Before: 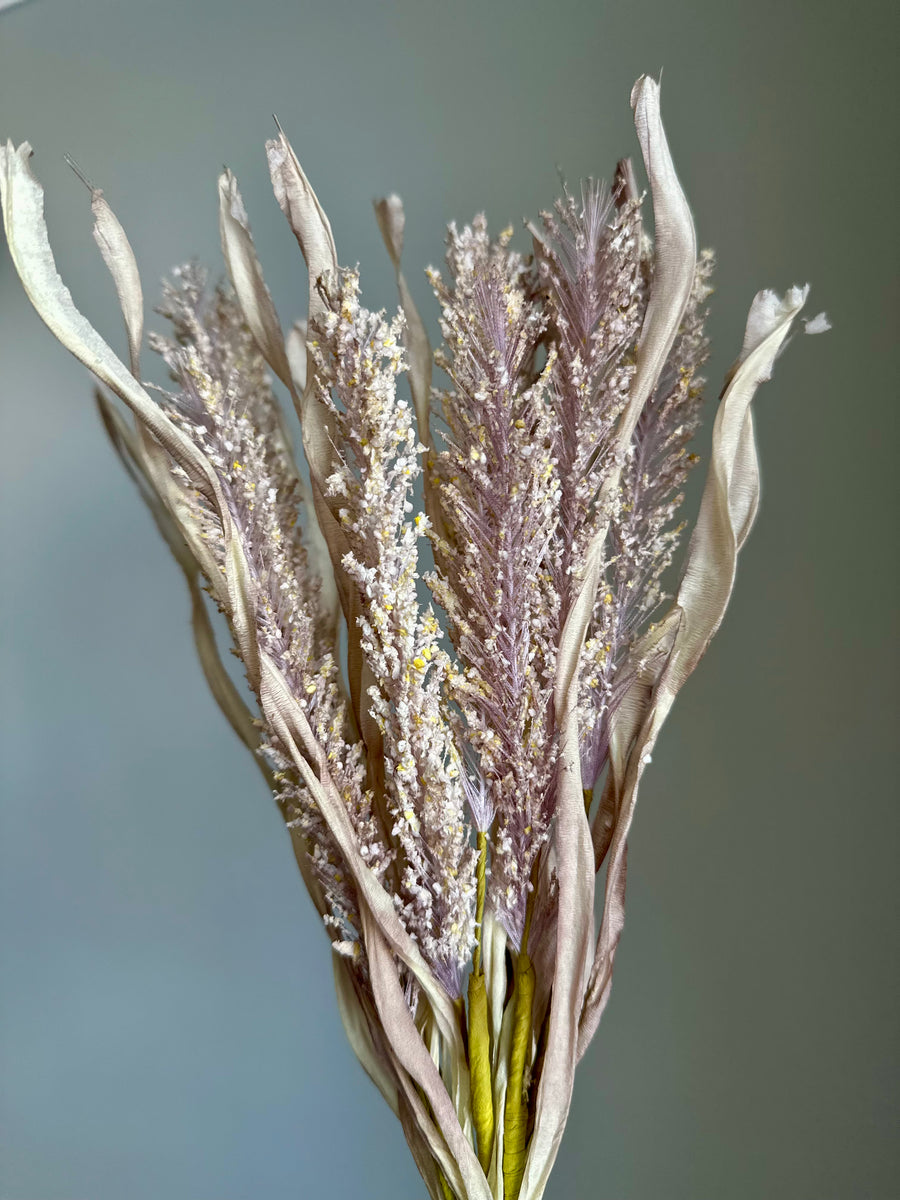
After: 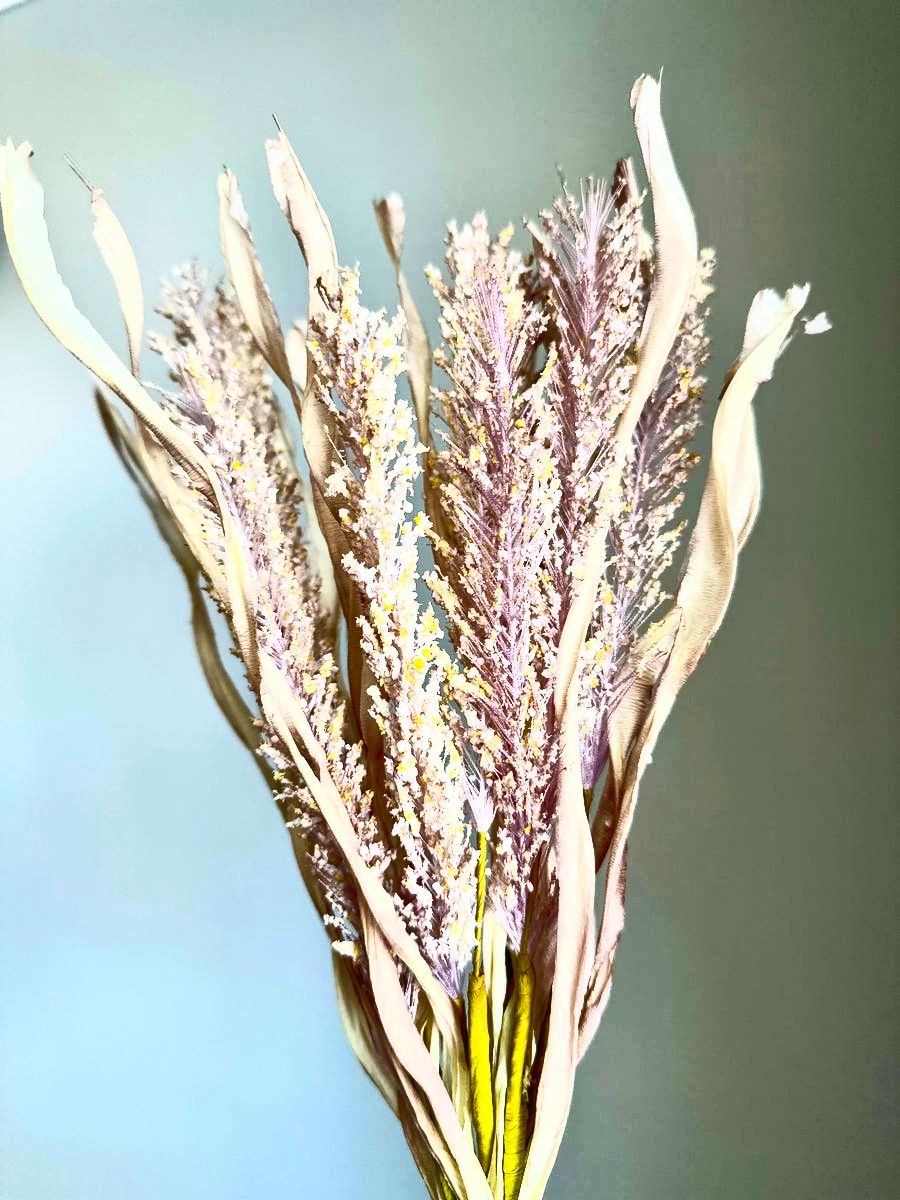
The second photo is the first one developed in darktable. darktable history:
contrast brightness saturation: contrast 0.827, brightness 0.592, saturation 0.574
